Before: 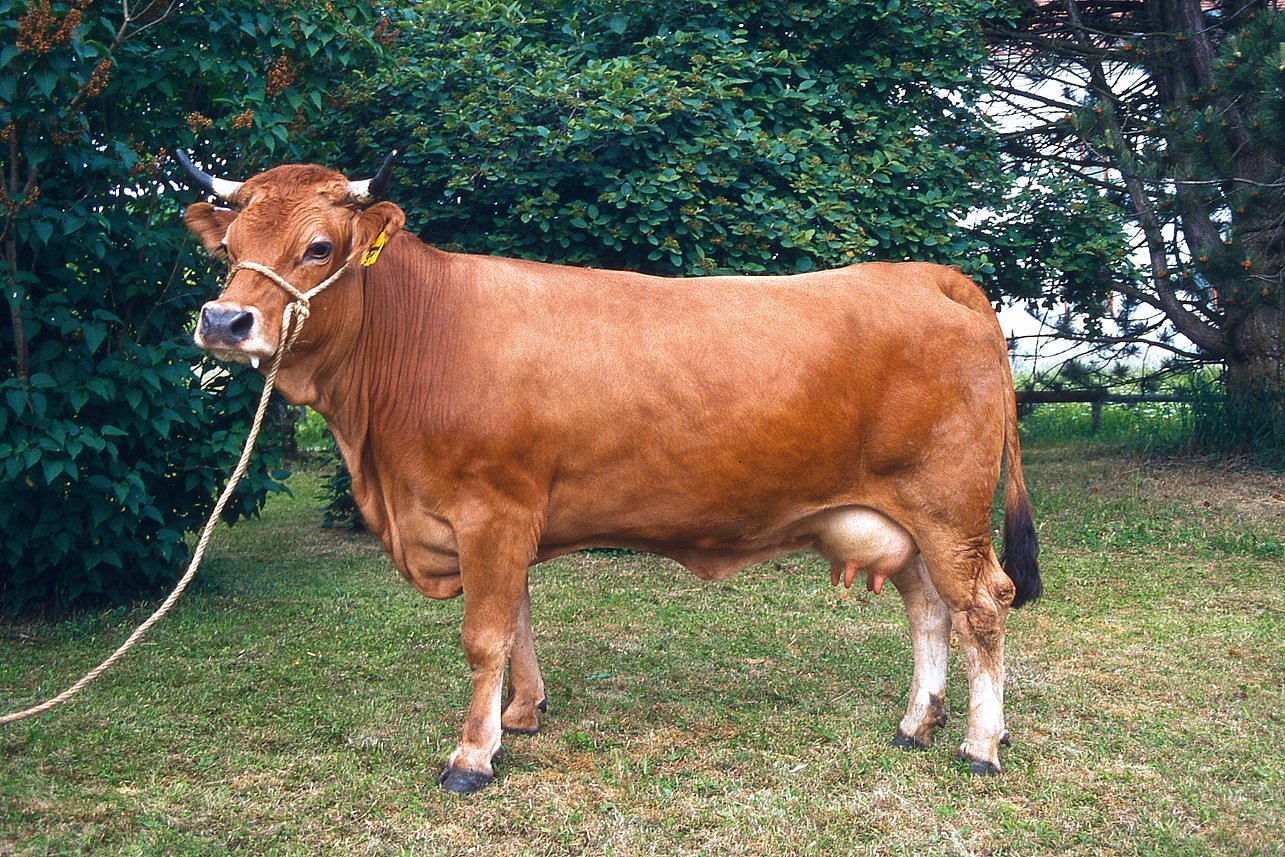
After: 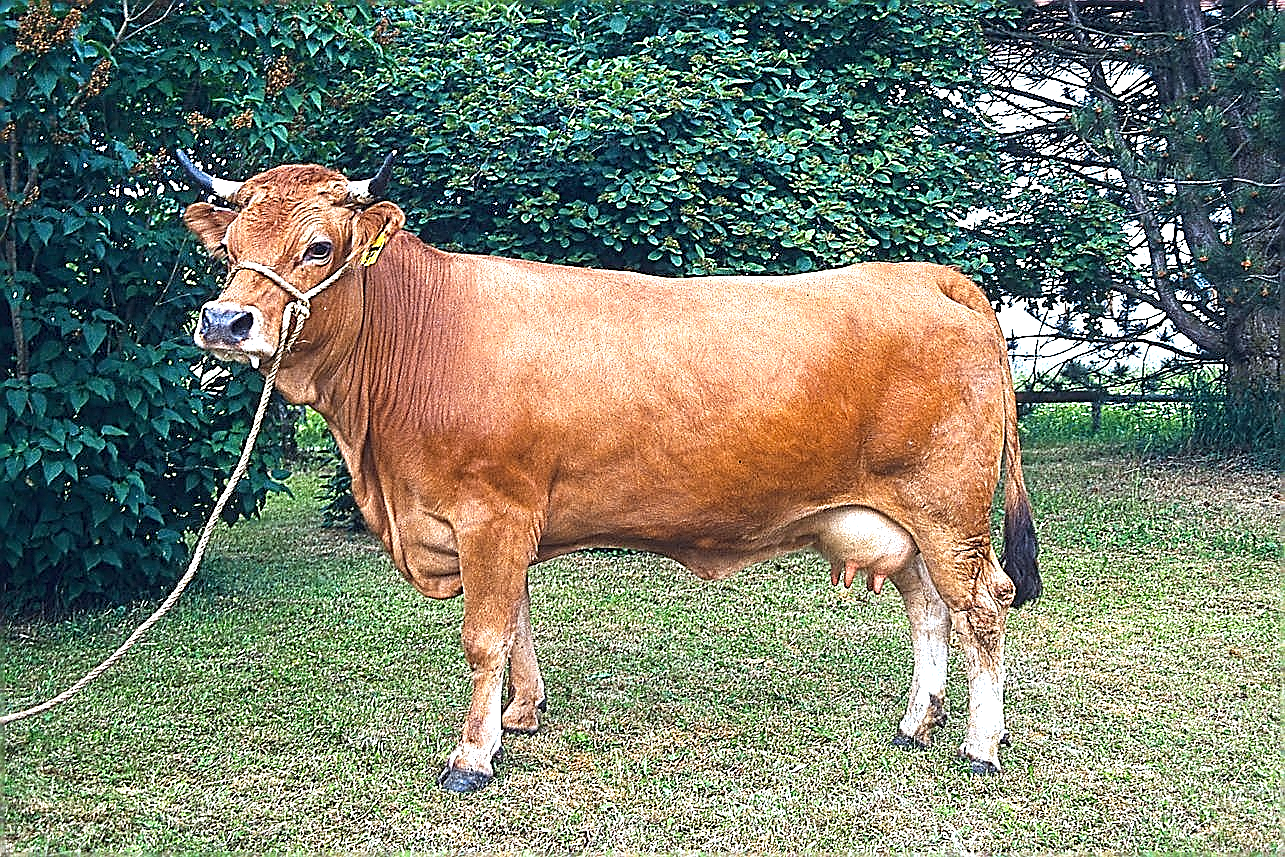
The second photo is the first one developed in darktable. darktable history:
white balance: red 0.925, blue 1.046
sharpen: amount 2
base curve: curves: ch0 [(0, 0) (0.472, 0.508) (1, 1)]
exposure: exposure 0.74 EV, compensate highlight preservation false
